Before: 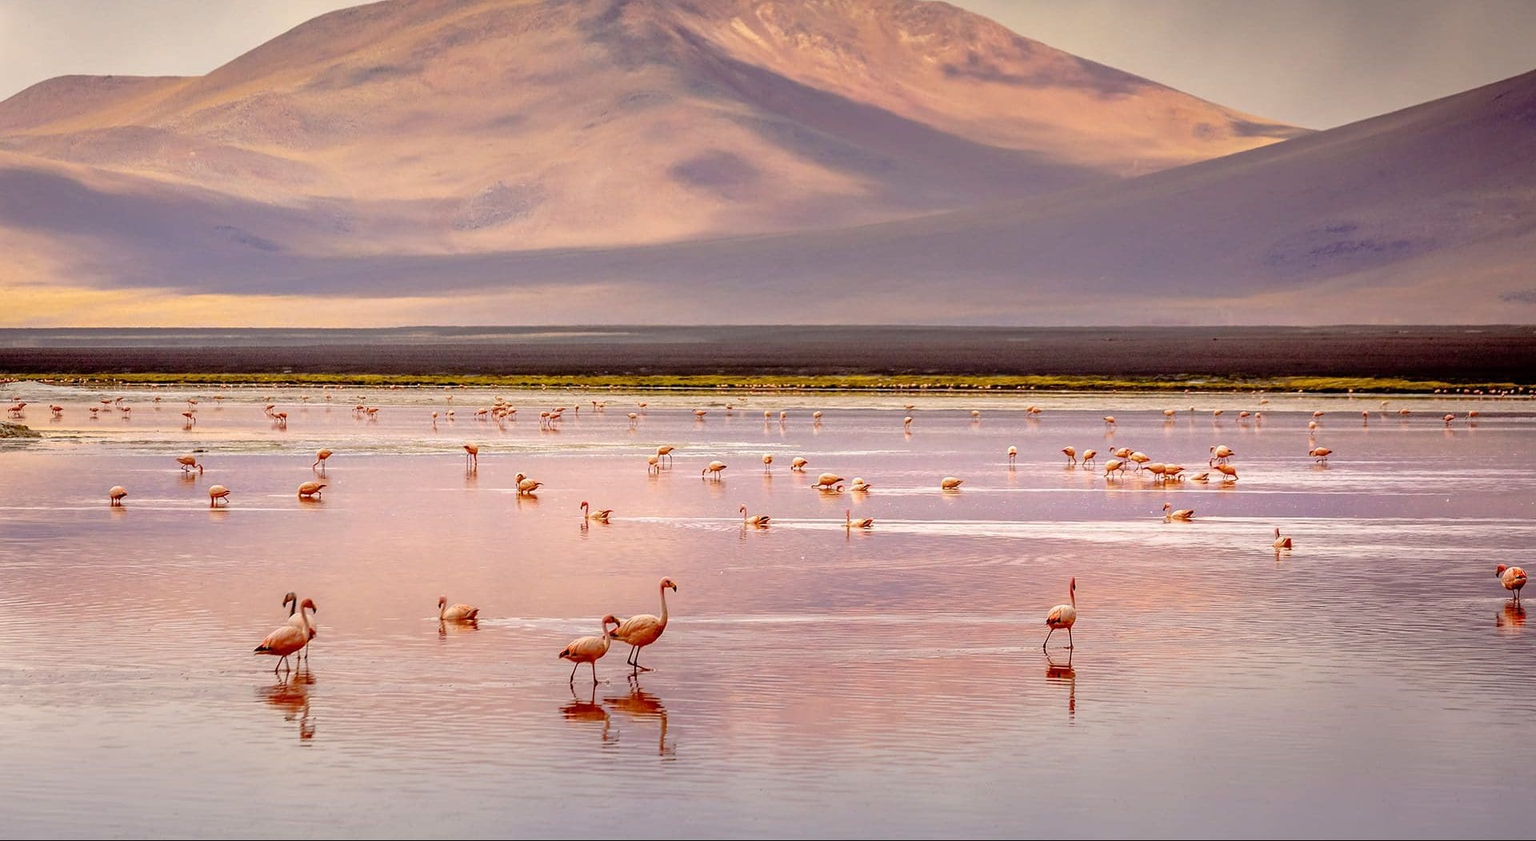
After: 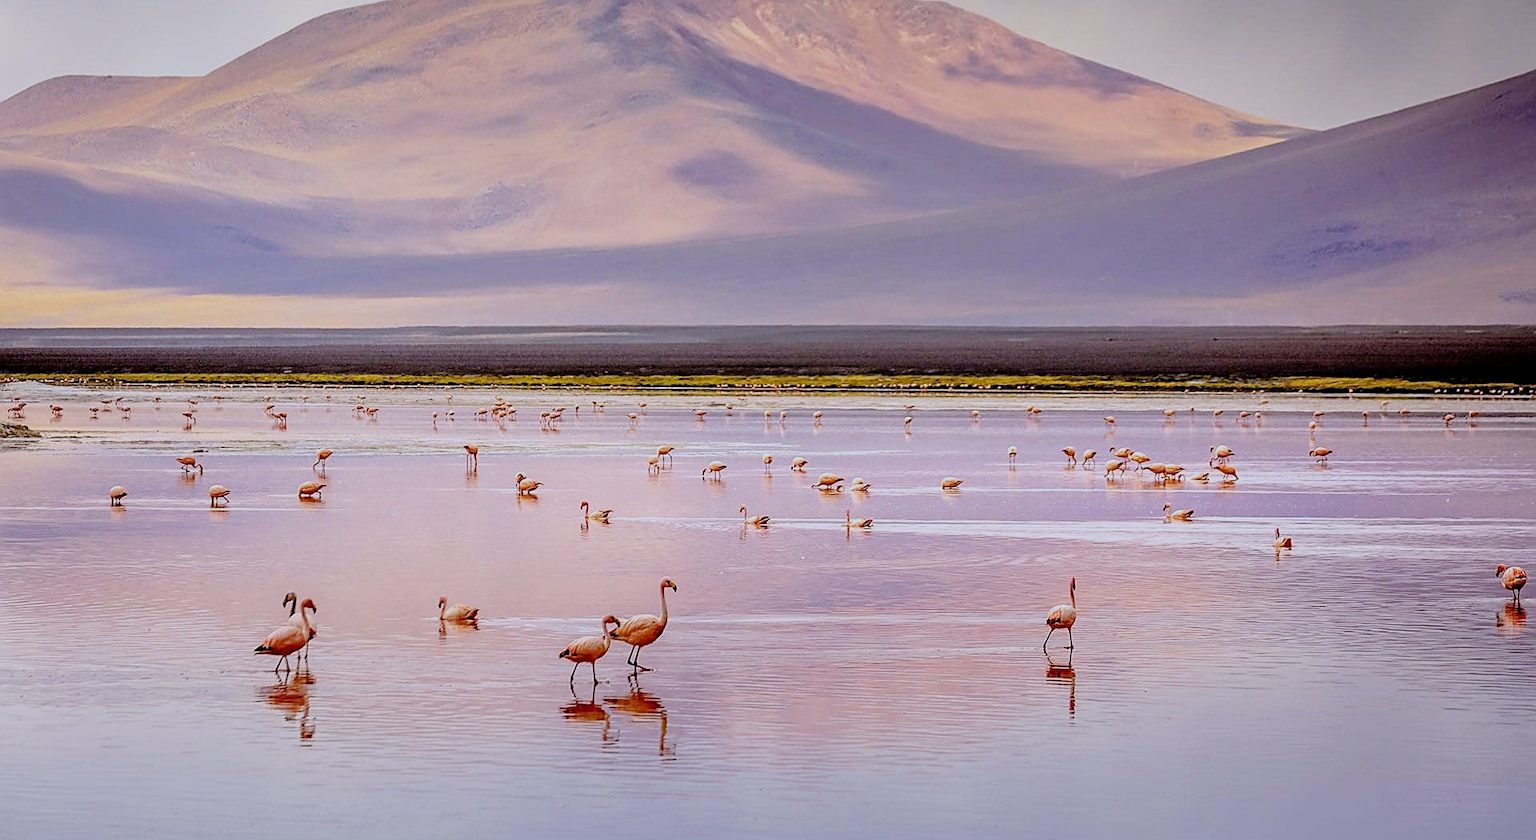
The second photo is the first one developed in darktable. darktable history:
white balance: red 0.948, green 1.02, blue 1.176
sharpen: on, module defaults
filmic rgb: black relative exposure -6.68 EV, white relative exposure 4.56 EV, hardness 3.25
exposure: exposure 0.191 EV, compensate highlight preservation false
